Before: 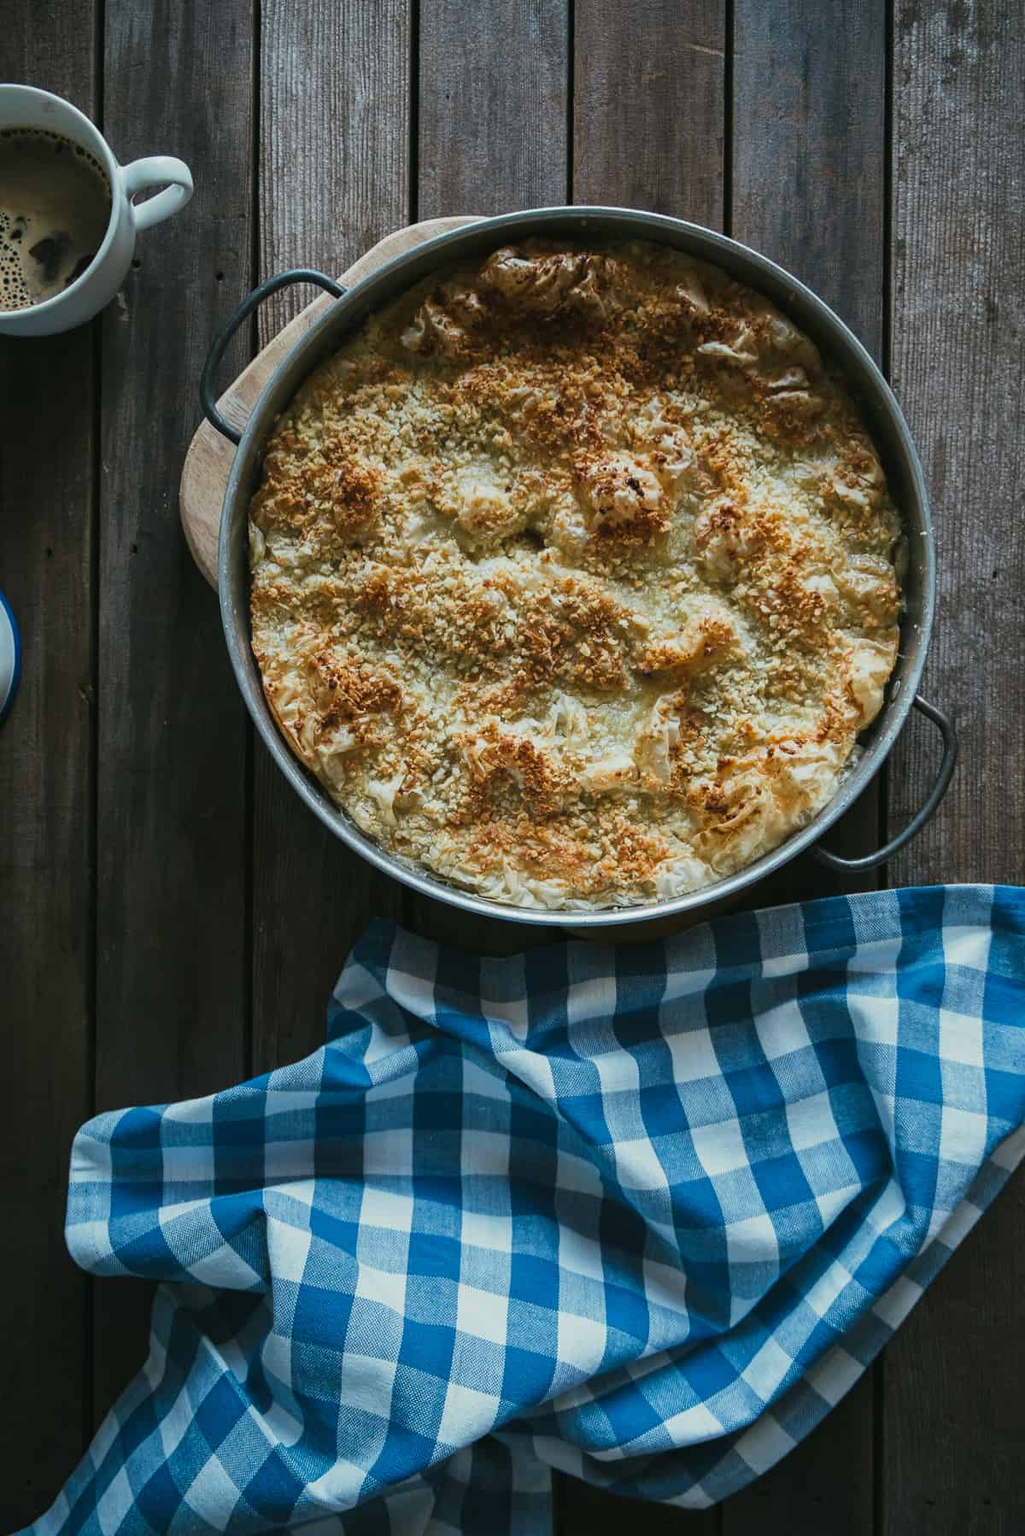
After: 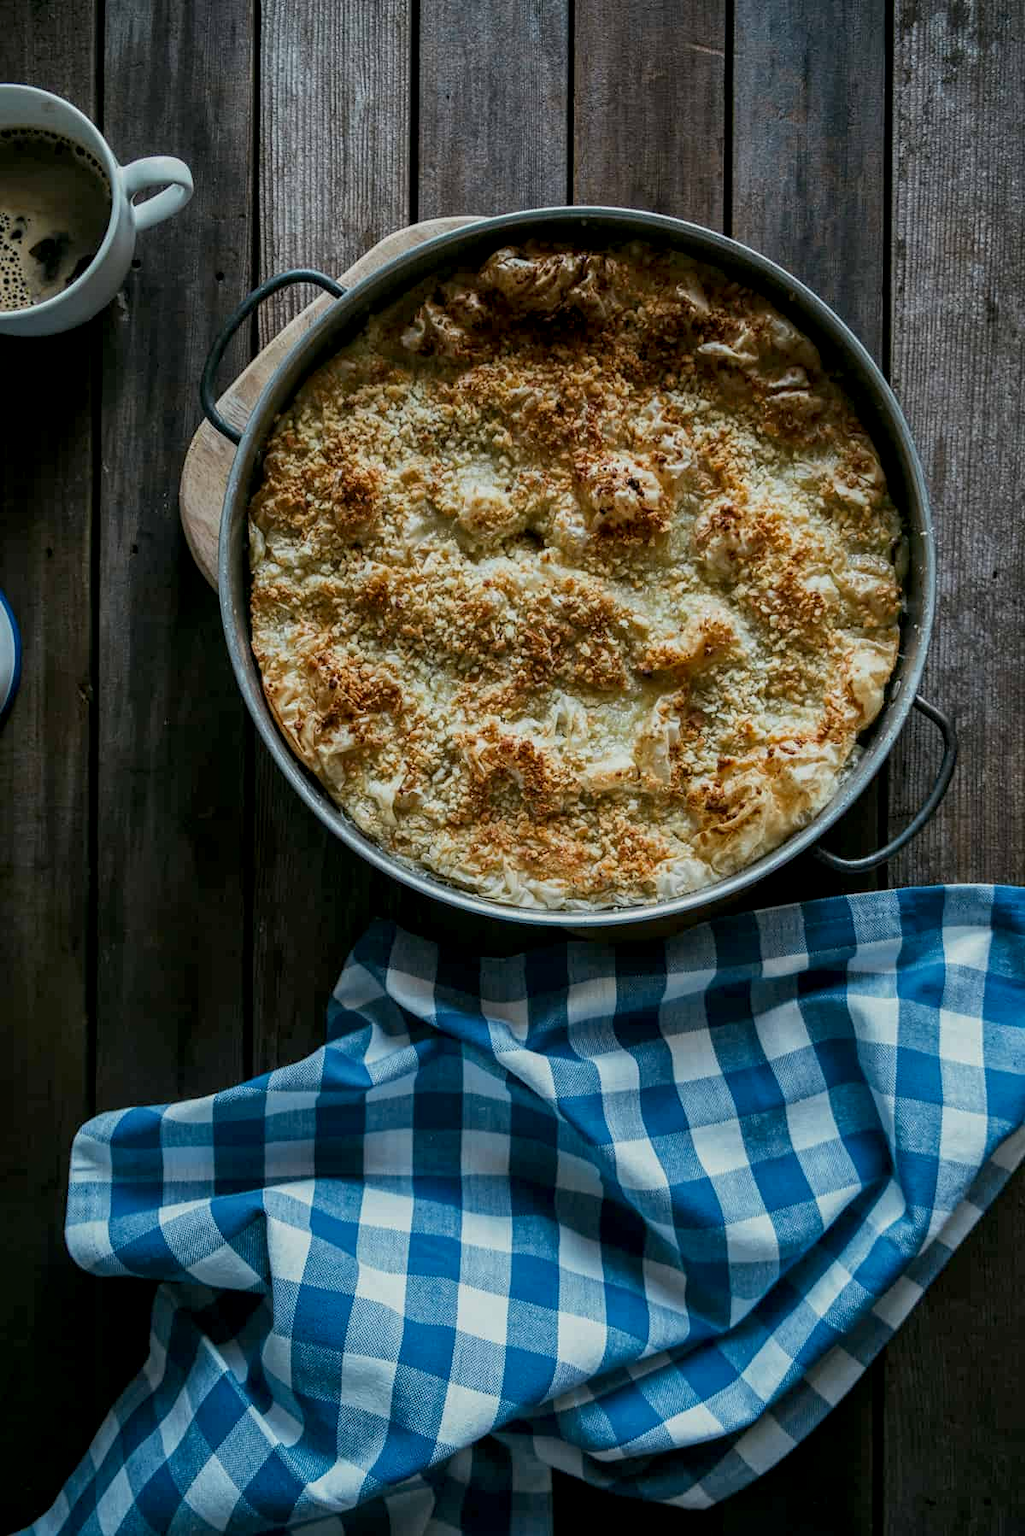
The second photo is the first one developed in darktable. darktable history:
local contrast: on, module defaults
exposure: black level correction 0.006, exposure -0.221 EV, compensate highlight preservation false
